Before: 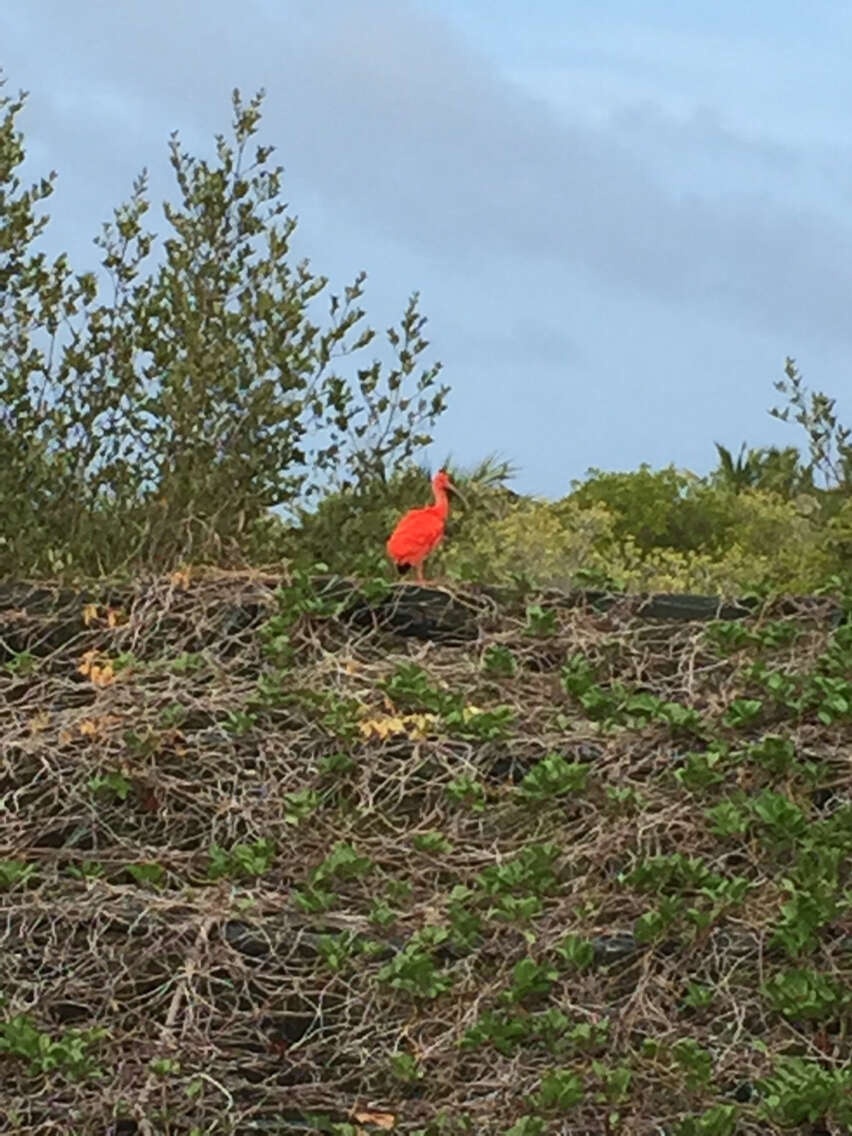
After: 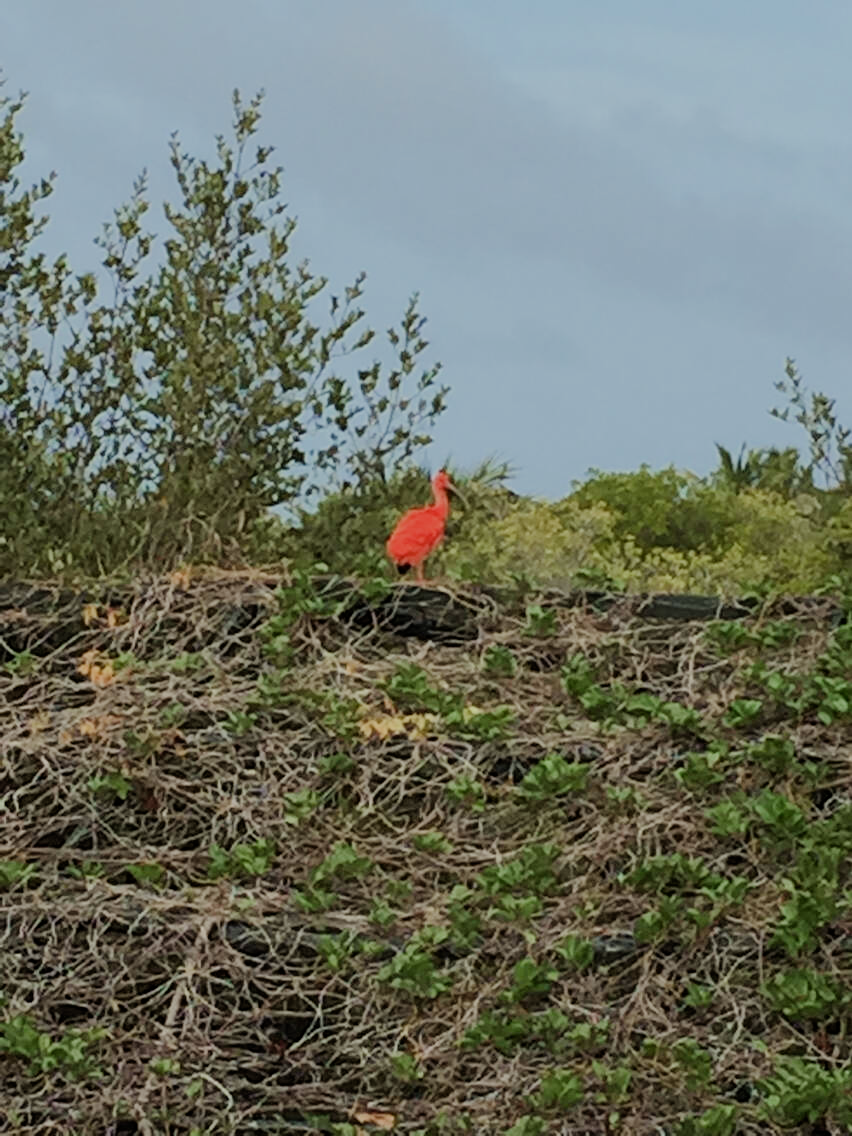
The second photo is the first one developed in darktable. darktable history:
filmic rgb: middle gray luminance 29.86%, black relative exposure -9.04 EV, white relative exposure 6.98 EV, target black luminance 0%, hardness 2.91, latitude 2.36%, contrast 0.96, highlights saturation mix 5.48%, shadows ↔ highlights balance 12%
color correction: highlights a* -2.61, highlights b* 2.44
color balance rgb: perceptual saturation grading › global saturation -1.986%, perceptual saturation grading › highlights -7.663%, perceptual saturation grading › mid-tones 7.419%, perceptual saturation grading › shadows 3.316%
